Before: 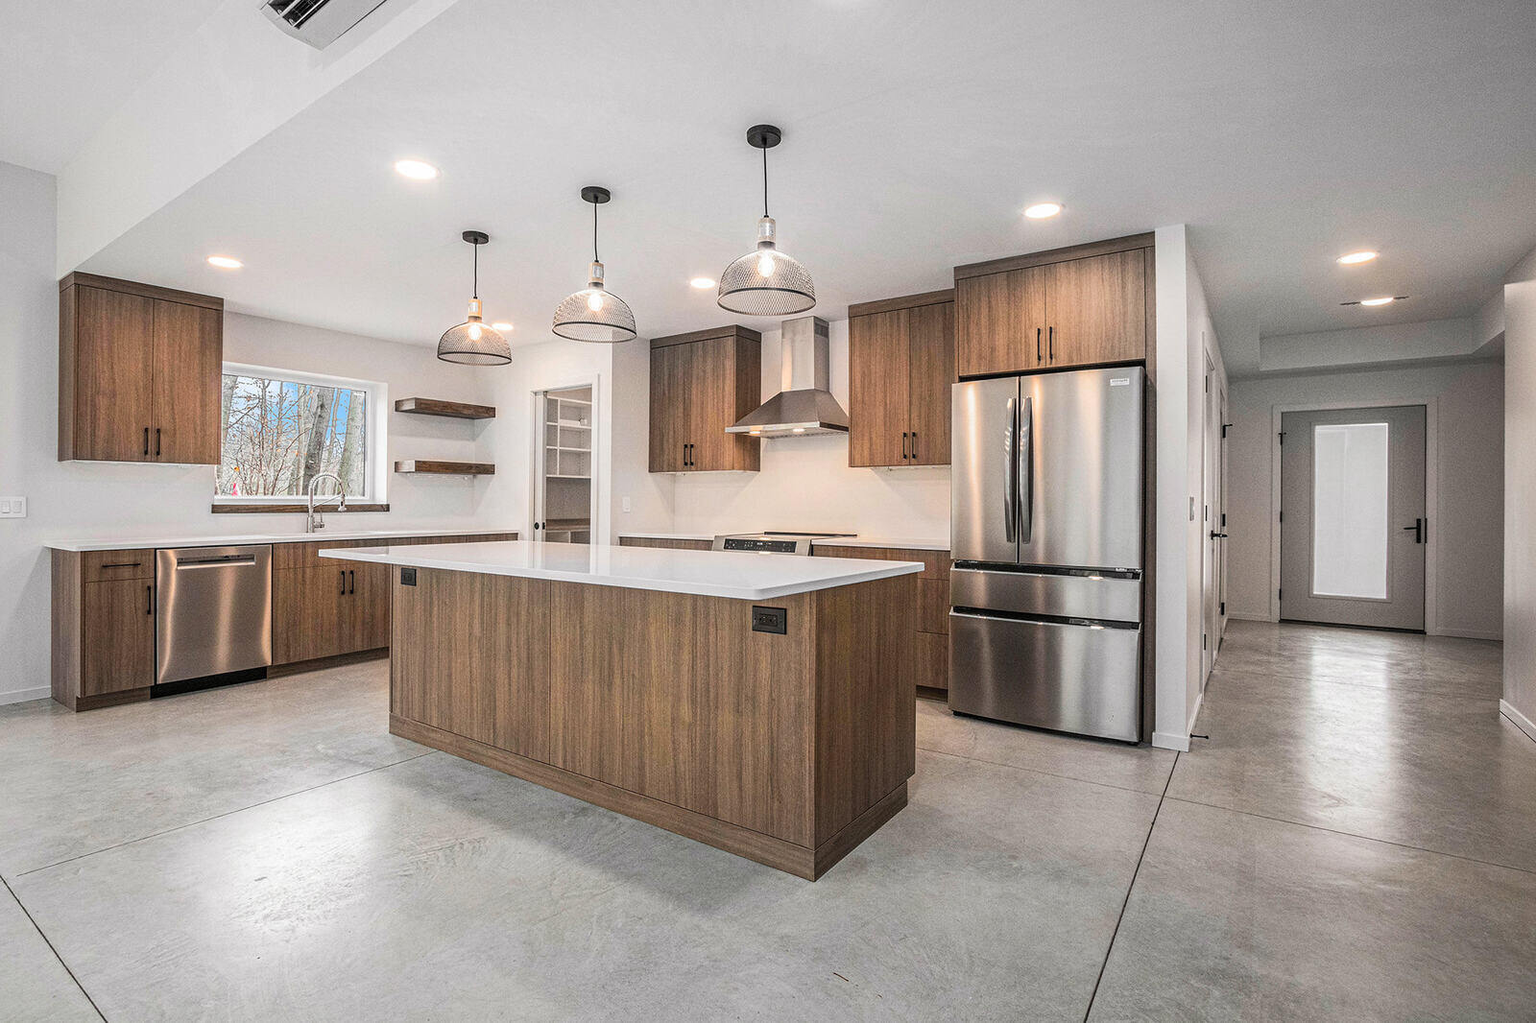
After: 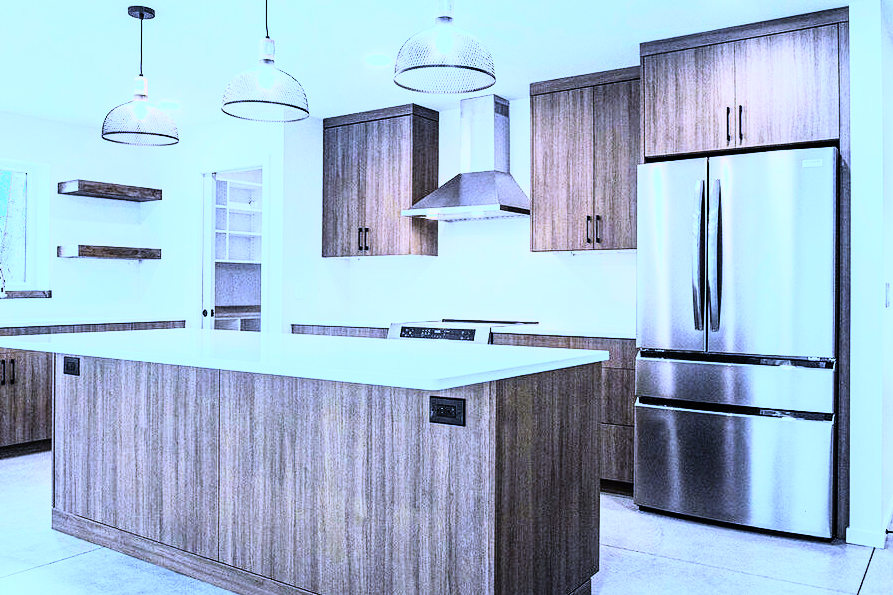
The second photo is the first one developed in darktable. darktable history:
white balance: red 0.766, blue 1.537
crop and rotate: left 22.13%, top 22.054%, right 22.026%, bottom 22.102%
rgb curve: curves: ch0 [(0, 0) (0.21, 0.15) (0.24, 0.21) (0.5, 0.75) (0.75, 0.96) (0.89, 0.99) (1, 1)]; ch1 [(0, 0.02) (0.21, 0.13) (0.25, 0.2) (0.5, 0.67) (0.75, 0.9) (0.89, 0.97) (1, 1)]; ch2 [(0, 0.02) (0.21, 0.13) (0.25, 0.2) (0.5, 0.67) (0.75, 0.9) (0.89, 0.97) (1, 1)], compensate middle gray true
